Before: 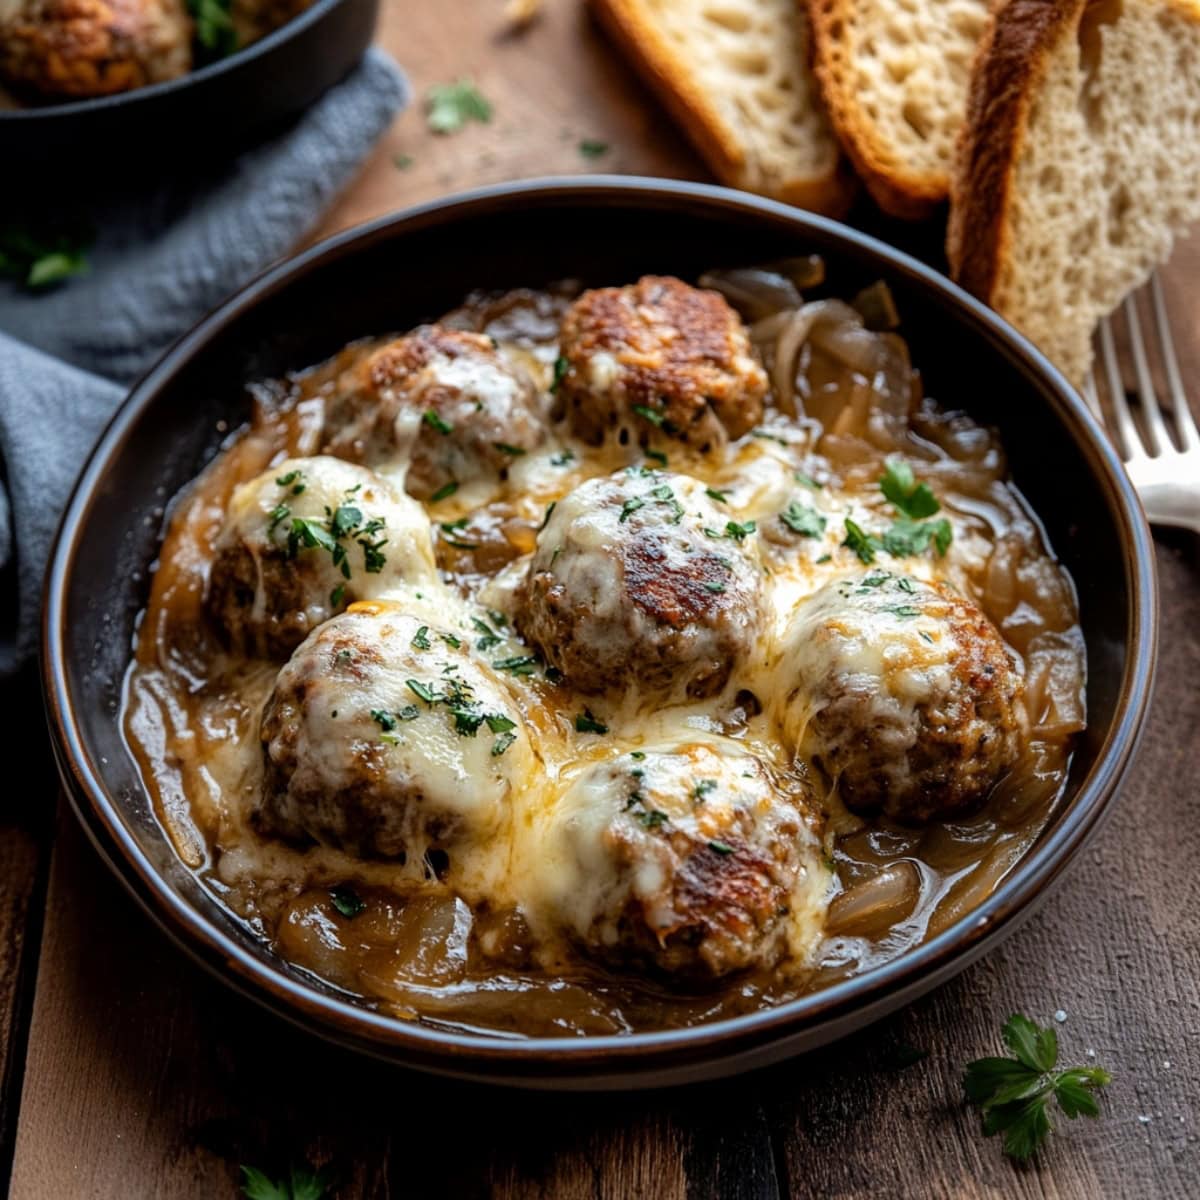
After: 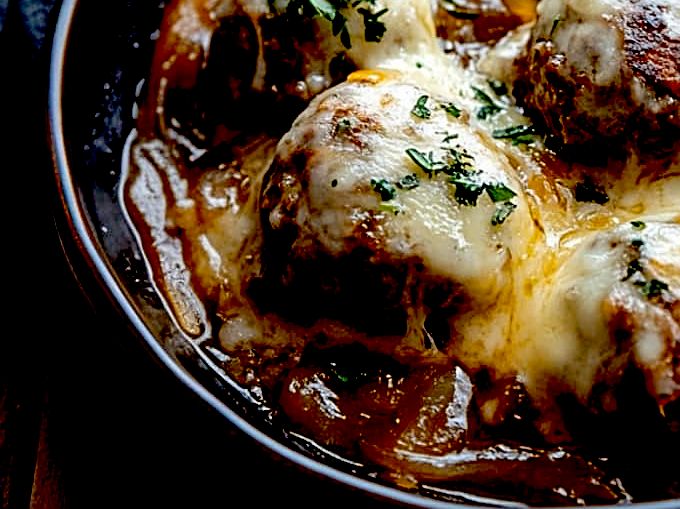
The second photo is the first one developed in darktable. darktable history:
exposure: black level correction 0.056, compensate highlight preservation false
sharpen: on, module defaults
crop: top 44.329%, right 43.323%, bottom 13.202%
